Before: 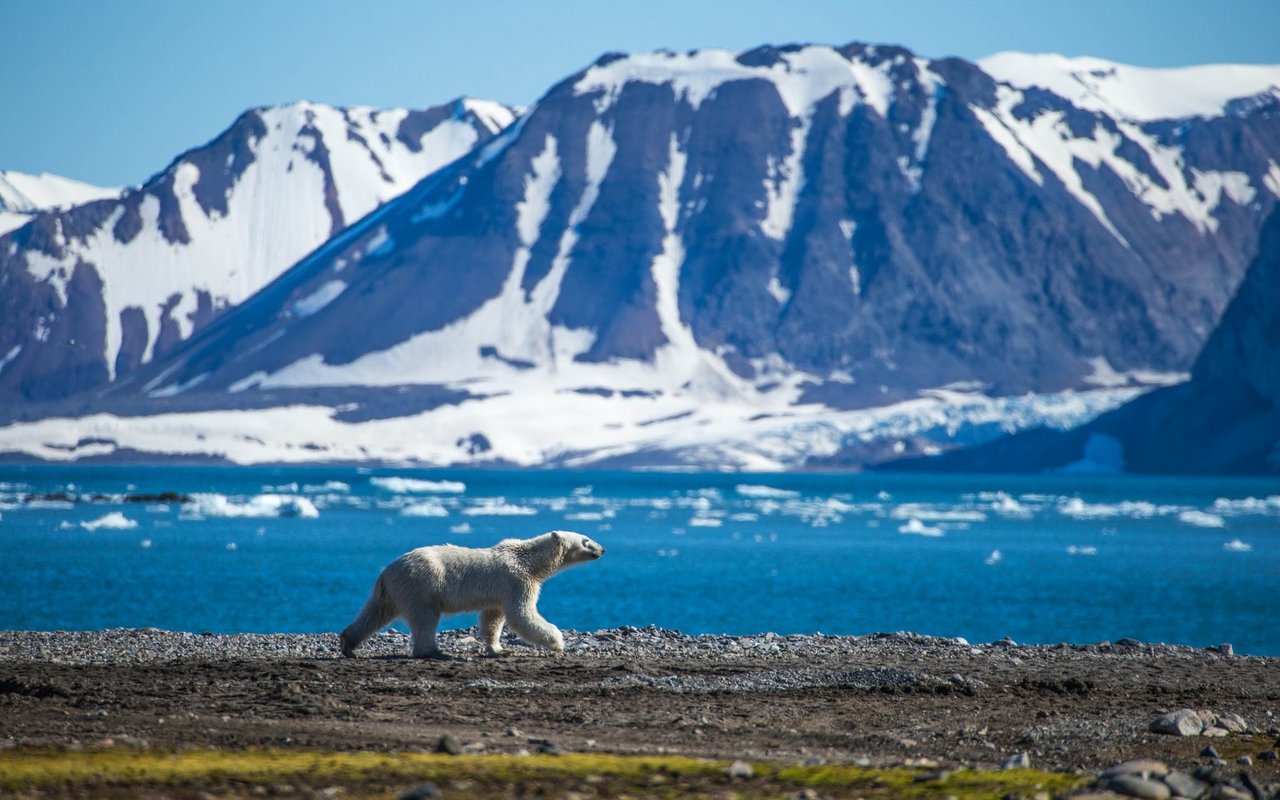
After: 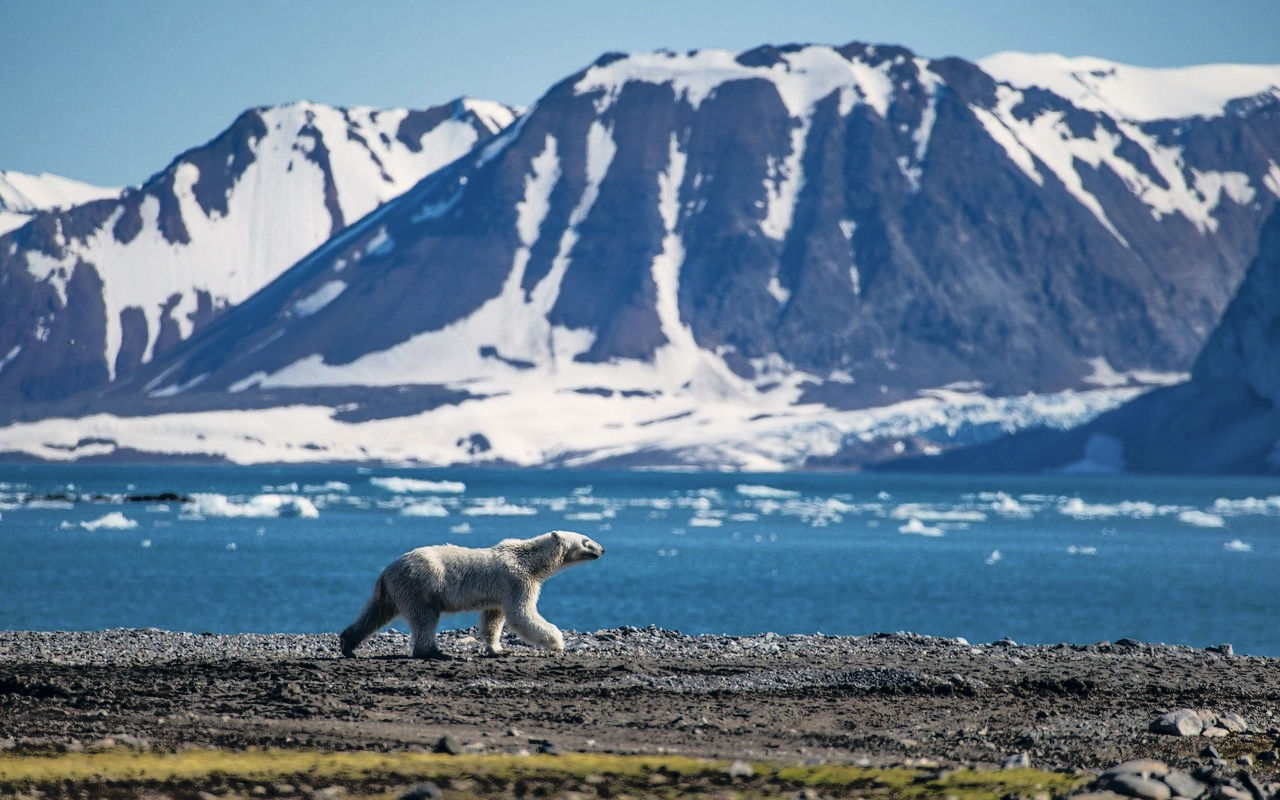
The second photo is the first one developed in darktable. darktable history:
color correction: highlights a* 2.9, highlights b* 4.99, shadows a* -2.25, shadows b* -4.82, saturation 0.798
tone equalizer: -8 EV -1.84 EV, -7 EV -1.16 EV, -6 EV -1.64 EV, edges refinement/feathering 500, mask exposure compensation -1.57 EV, preserve details no
shadows and highlights: shadows 60.62, soften with gaussian
